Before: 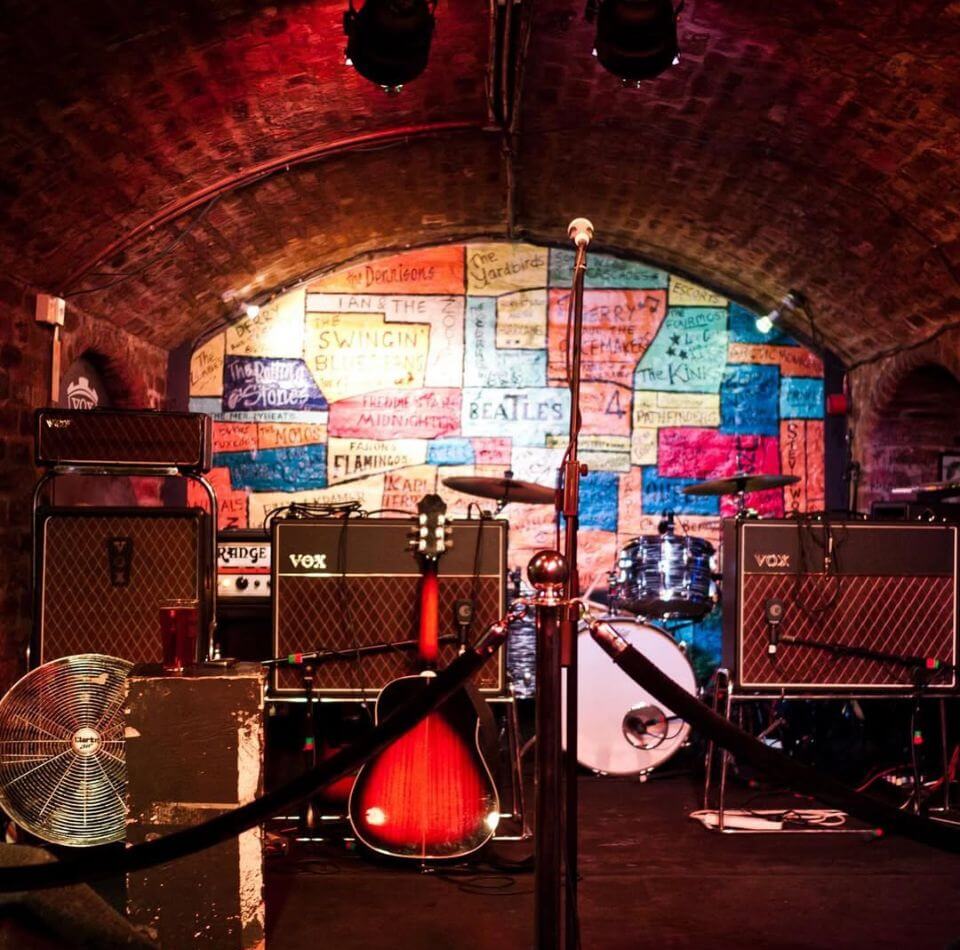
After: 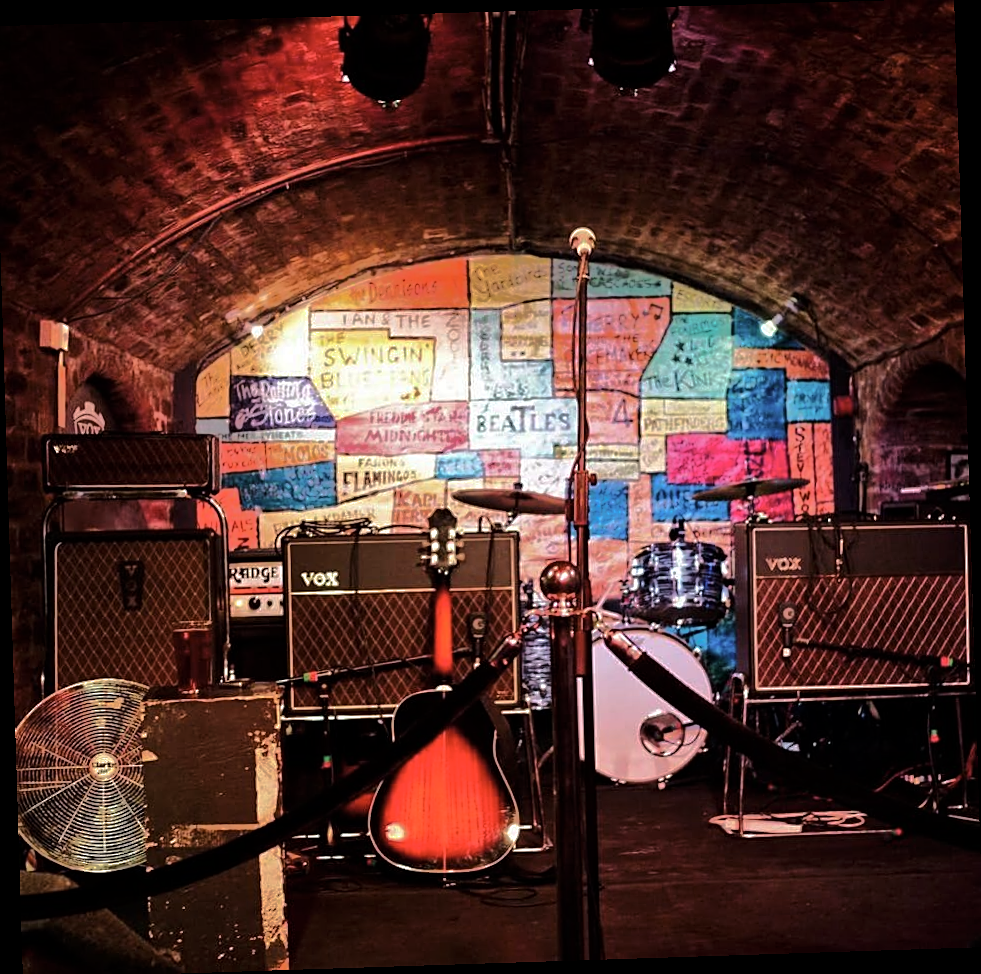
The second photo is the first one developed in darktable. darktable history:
shadows and highlights: shadows -19.91, highlights -73.15
rotate and perspective: rotation -1.77°, lens shift (horizontal) 0.004, automatic cropping off
color correction: saturation 0.8
crop and rotate: left 0.614%, top 0.179%, bottom 0.309%
sharpen: on, module defaults
tone curve: curves: ch0 [(0, 0) (0.004, 0.001) (0.133, 0.112) (0.325, 0.362) (0.832, 0.893) (1, 1)], color space Lab, linked channels, preserve colors none
